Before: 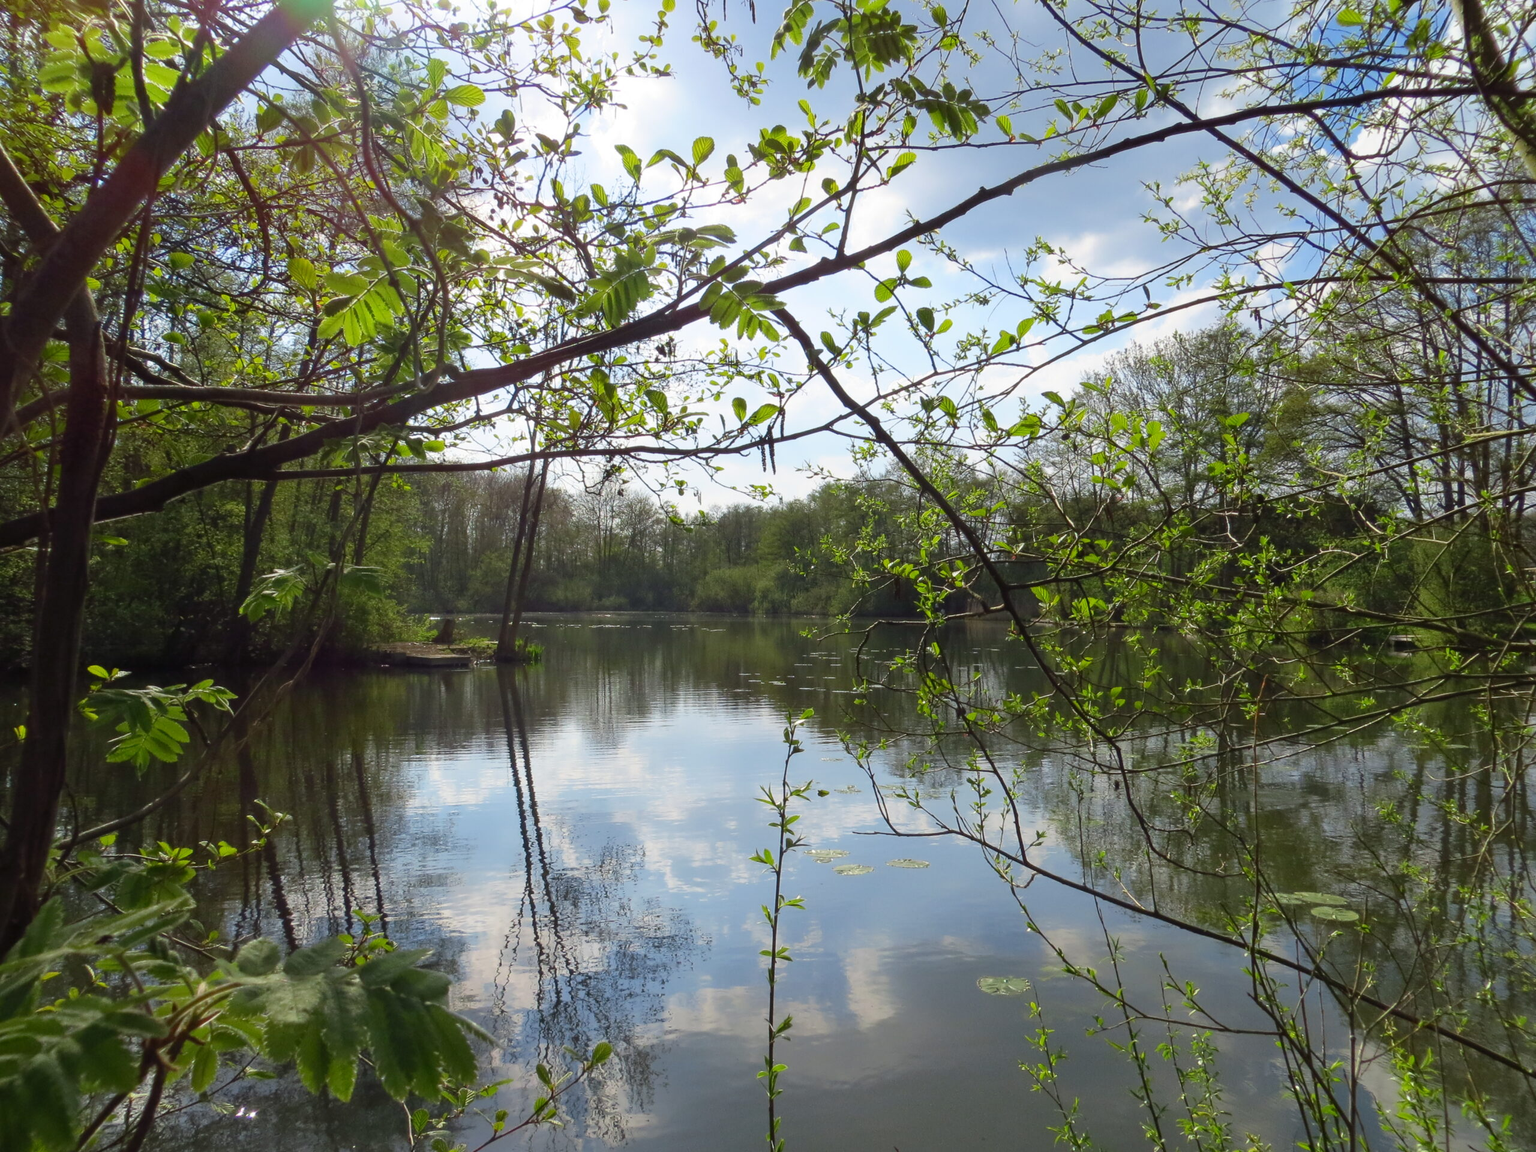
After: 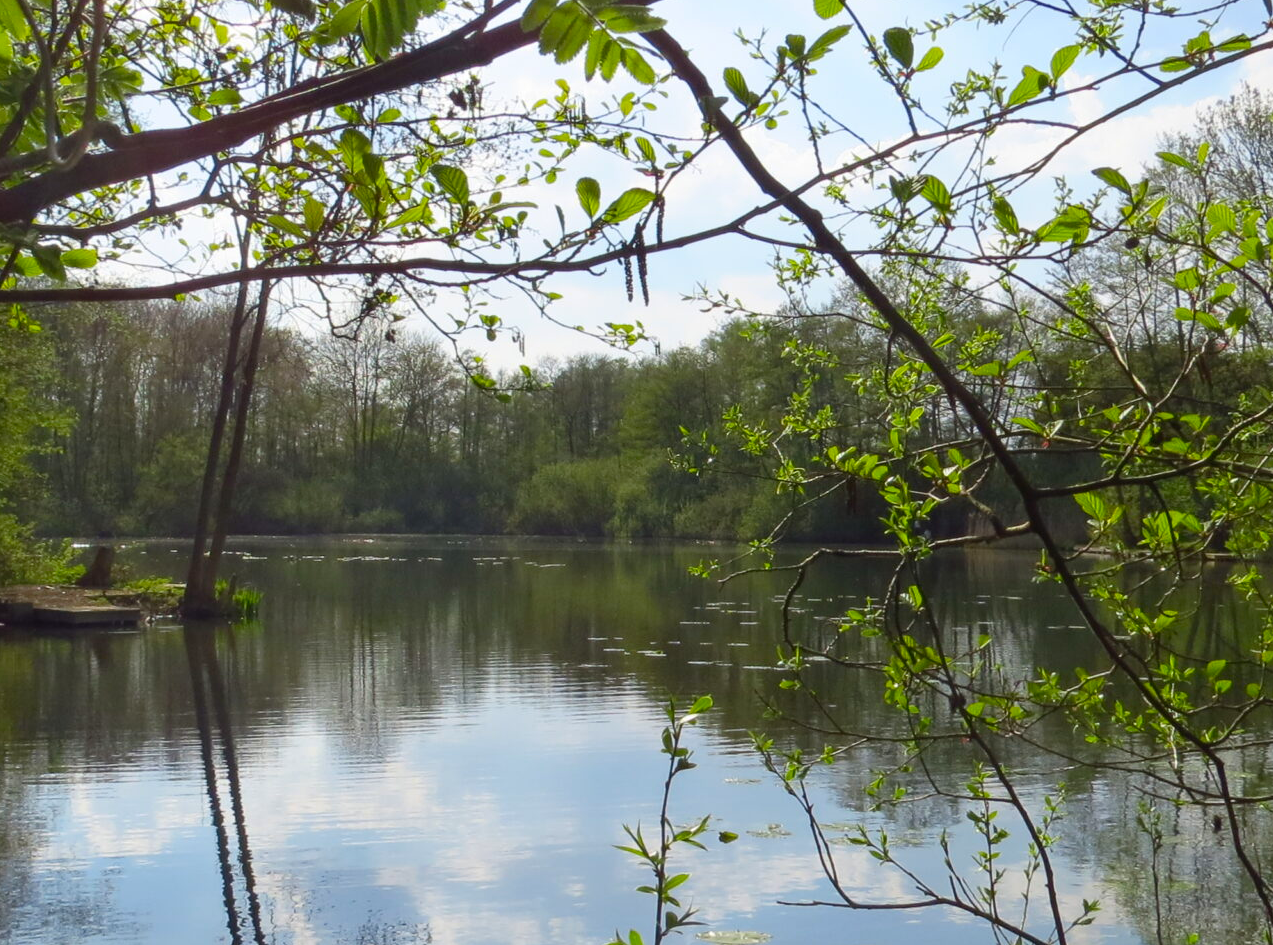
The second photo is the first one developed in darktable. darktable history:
crop: left 25.194%, top 25.295%, right 25.051%, bottom 25.483%
color balance rgb: perceptual saturation grading › global saturation 17.455%
